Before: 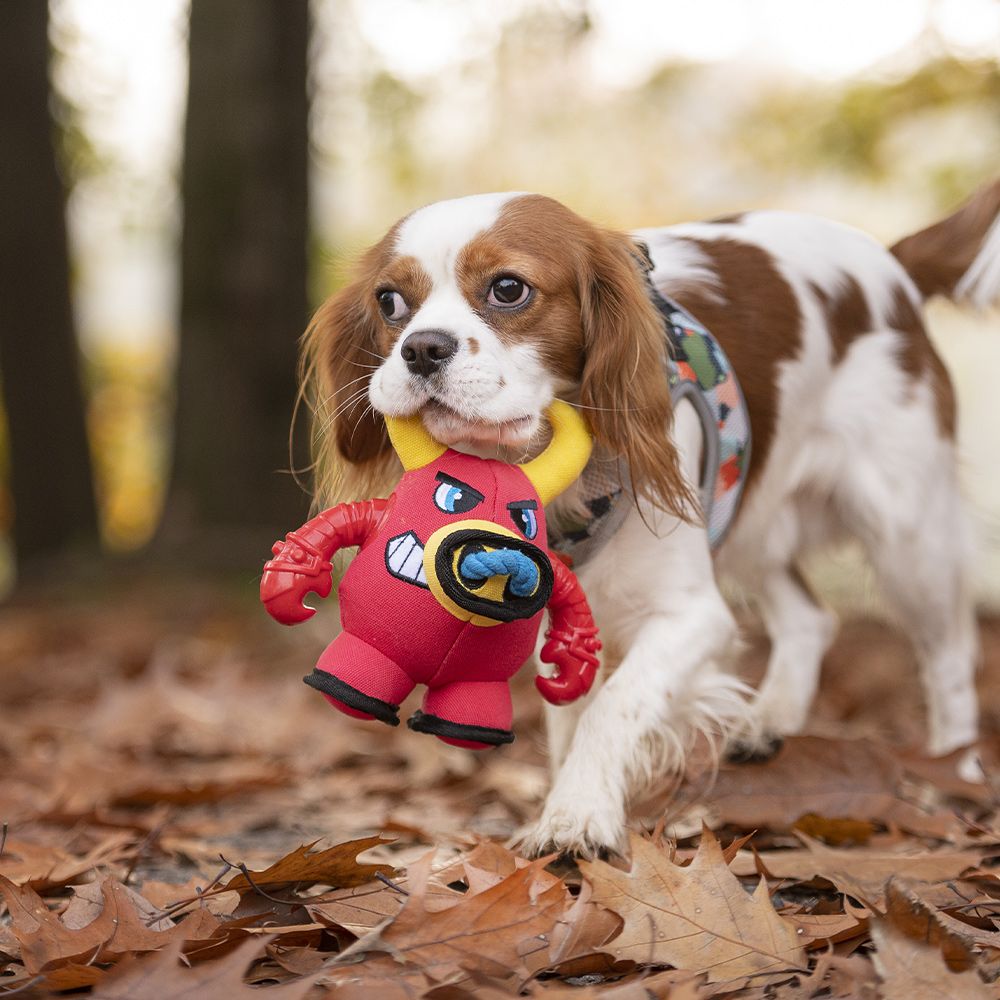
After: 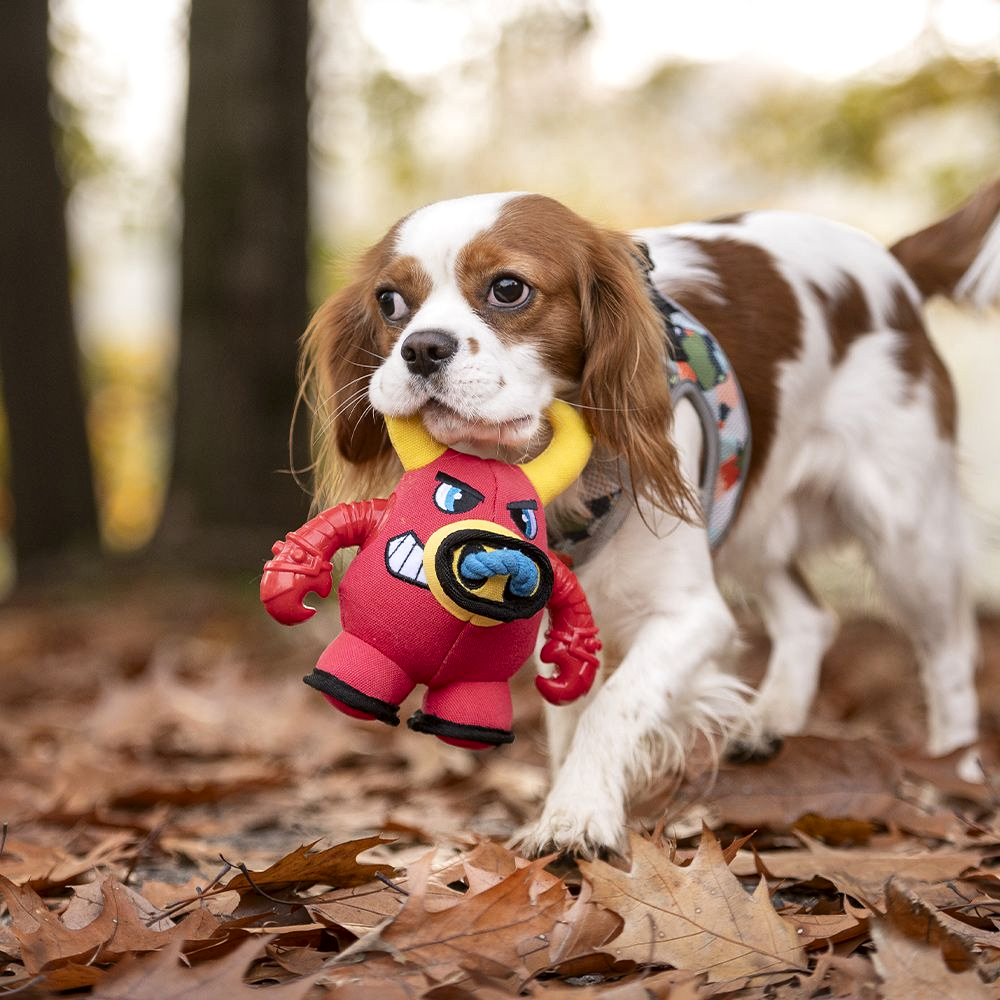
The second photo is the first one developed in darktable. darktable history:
local contrast: mode bilateral grid, contrast 20, coarseness 50, detail 150%, midtone range 0.2
levels: white 90.66%
